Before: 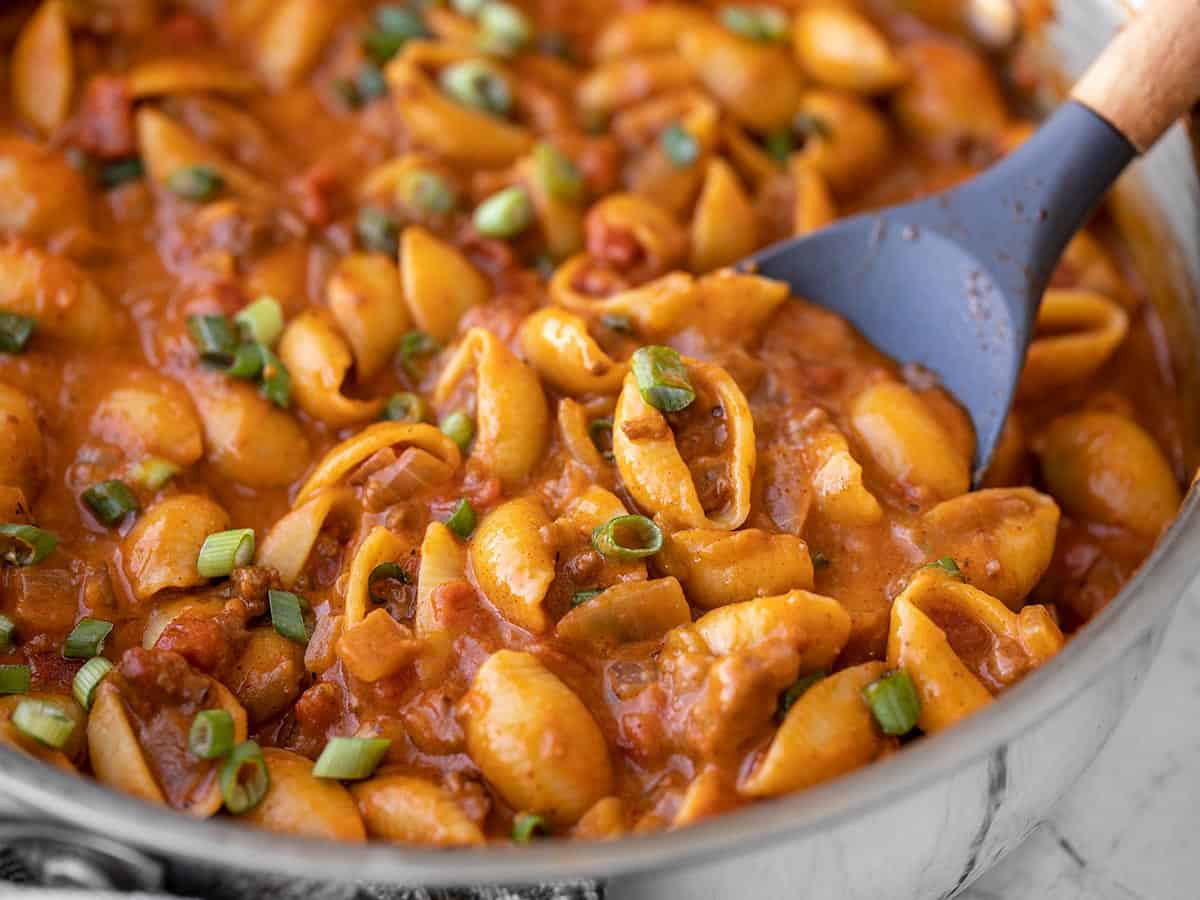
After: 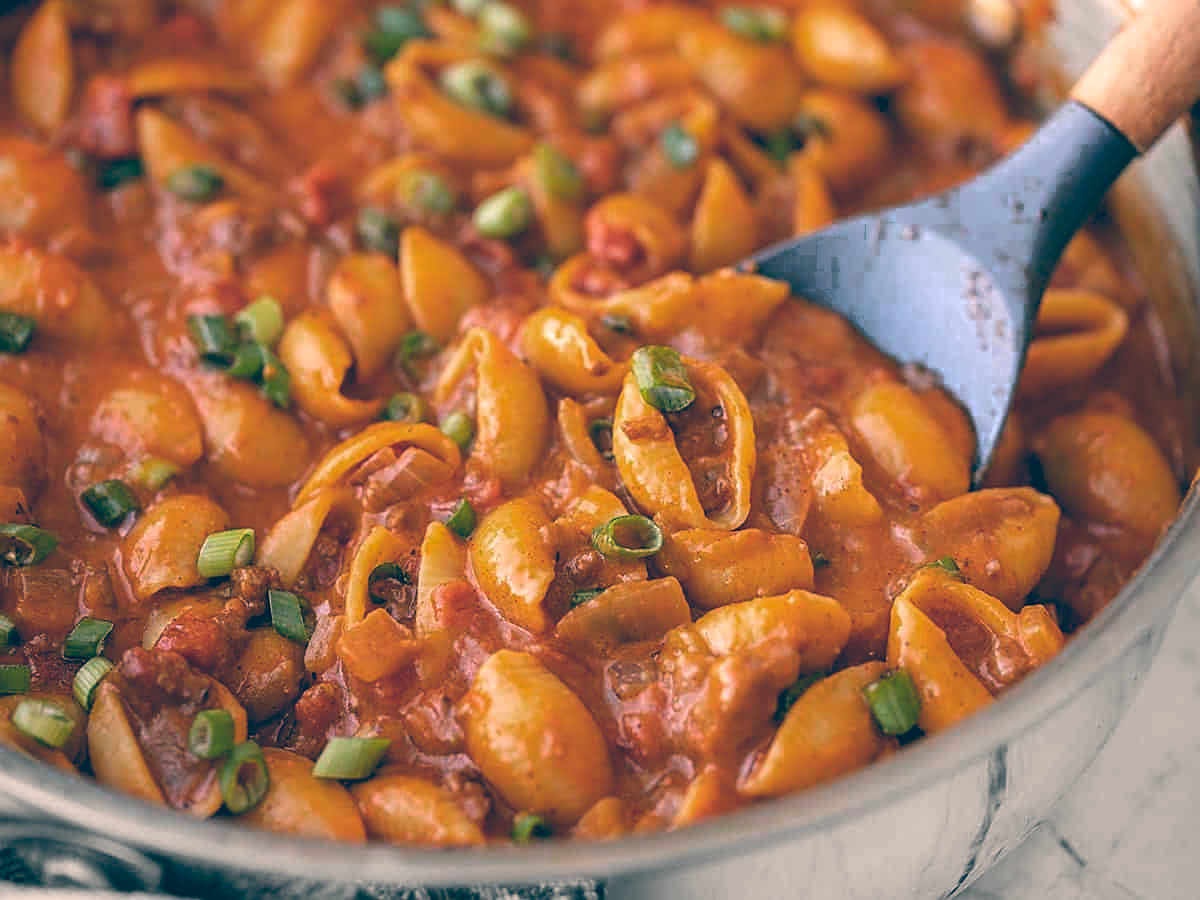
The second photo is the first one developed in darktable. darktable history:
color zones: curves: ch0 [(0.203, 0.433) (0.607, 0.517) (0.697, 0.696) (0.705, 0.897)]
color balance: lift [1.006, 0.985, 1.002, 1.015], gamma [1, 0.953, 1.008, 1.047], gain [1.076, 1.13, 1.004, 0.87]
sharpen: on, module defaults
